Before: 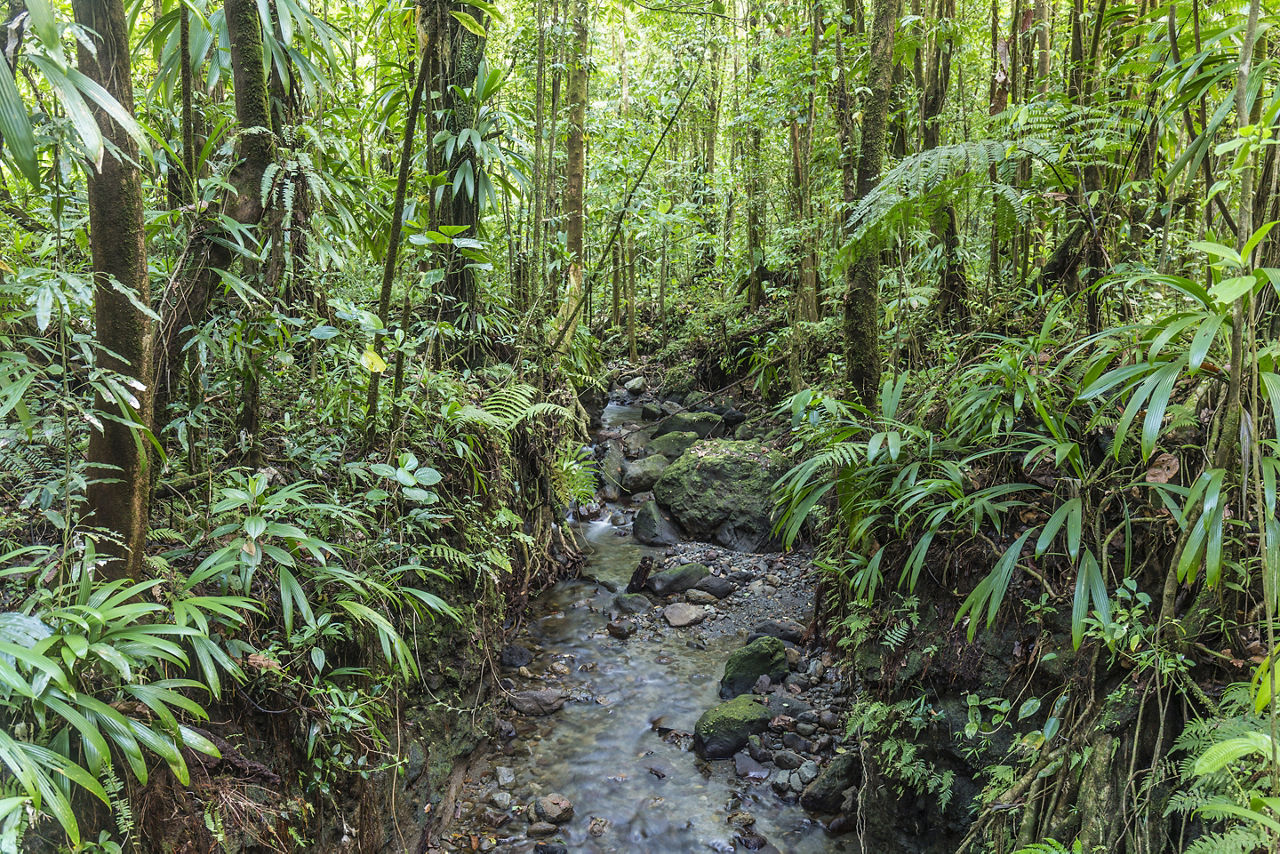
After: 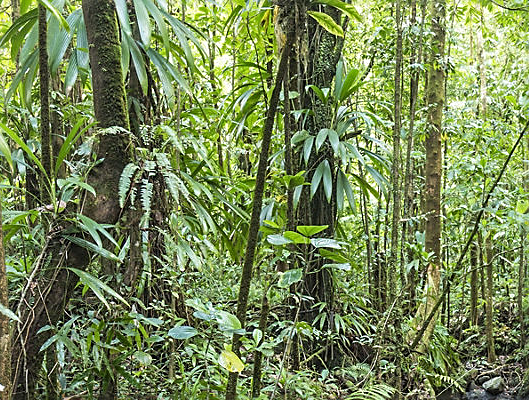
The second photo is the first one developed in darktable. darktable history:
exposure: black level correction 0, compensate highlight preservation false
sharpen: on, module defaults
crop and rotate: left 11.111%, top 0.096%, right 47.499%, bottom 52.992%
